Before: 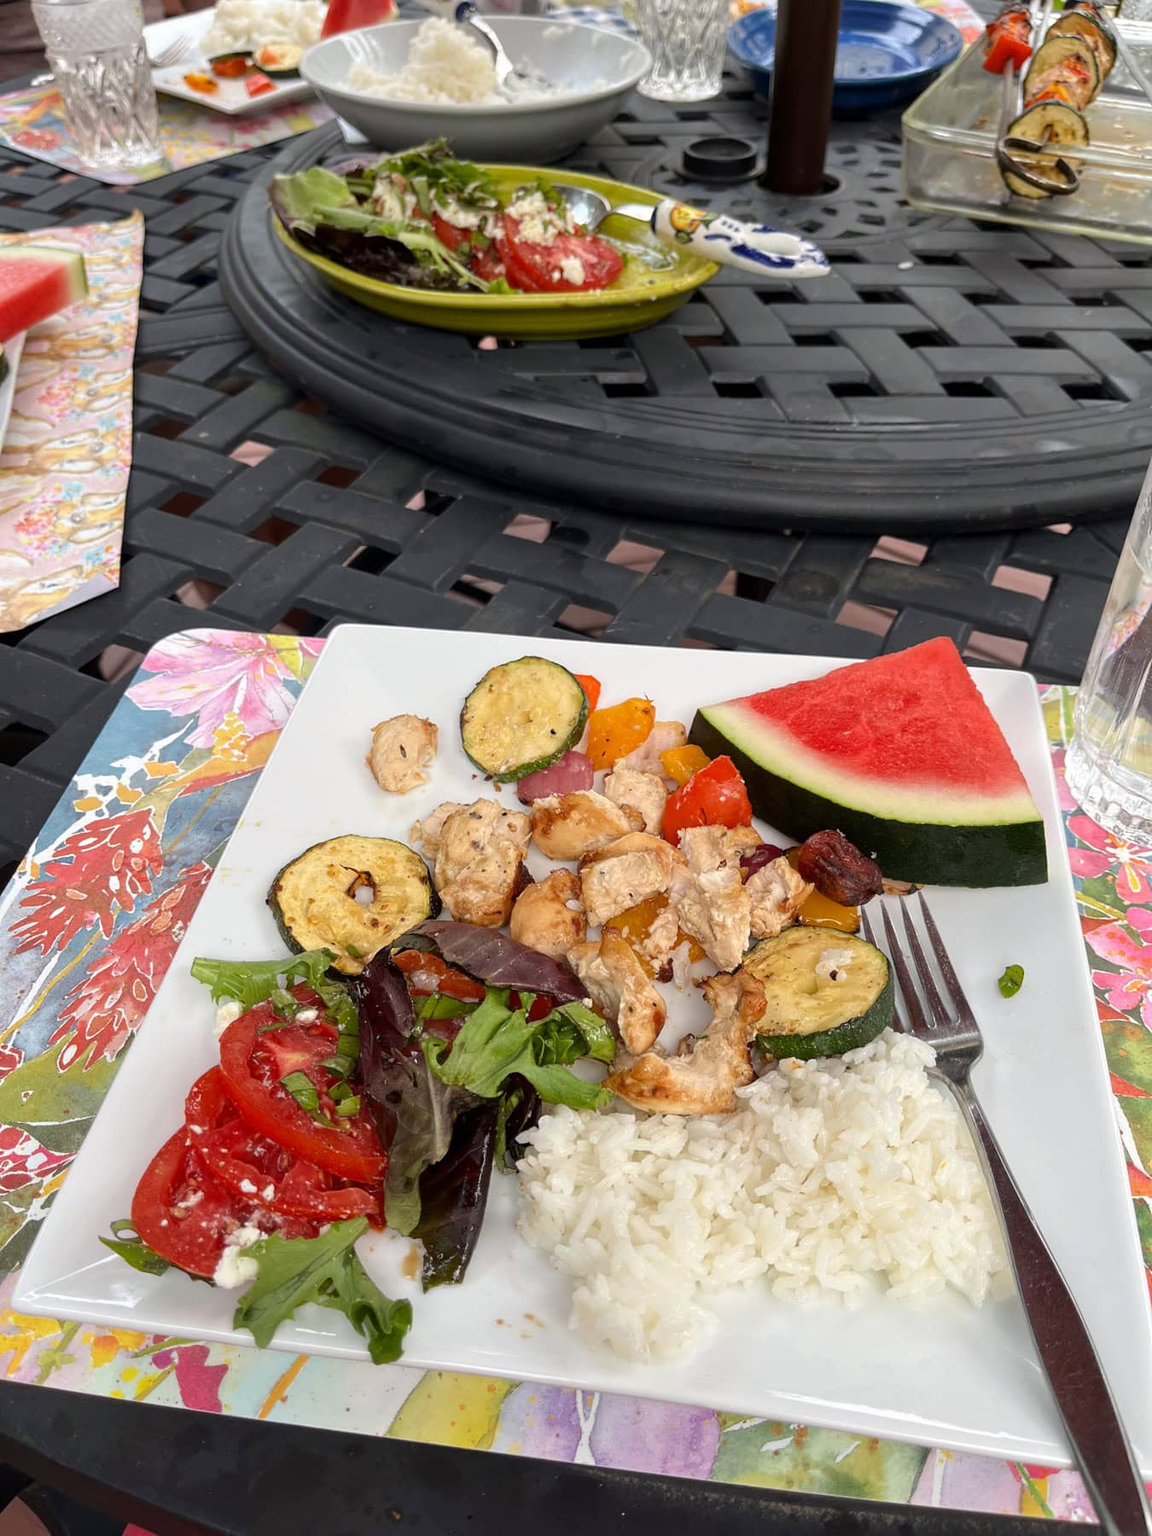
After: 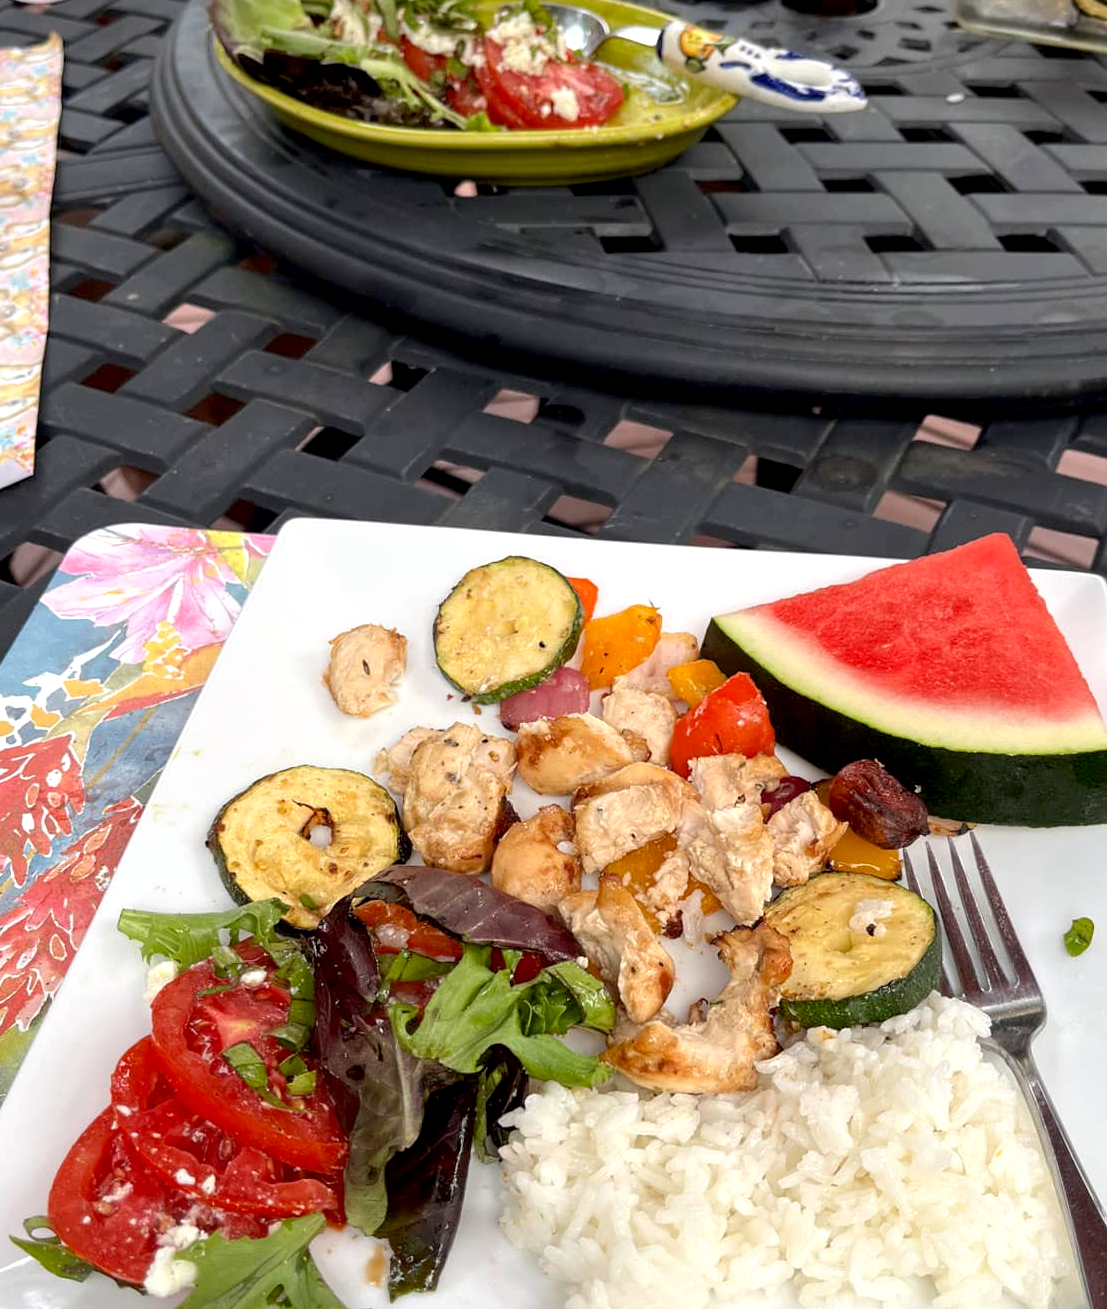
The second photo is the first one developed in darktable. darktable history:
exposure: black level correction 0.005, exposure 0.286 EV, compensate highlight preservation false
crop: left 7.856%, top 11.836%, right 10.12%, bottom 15.387%
